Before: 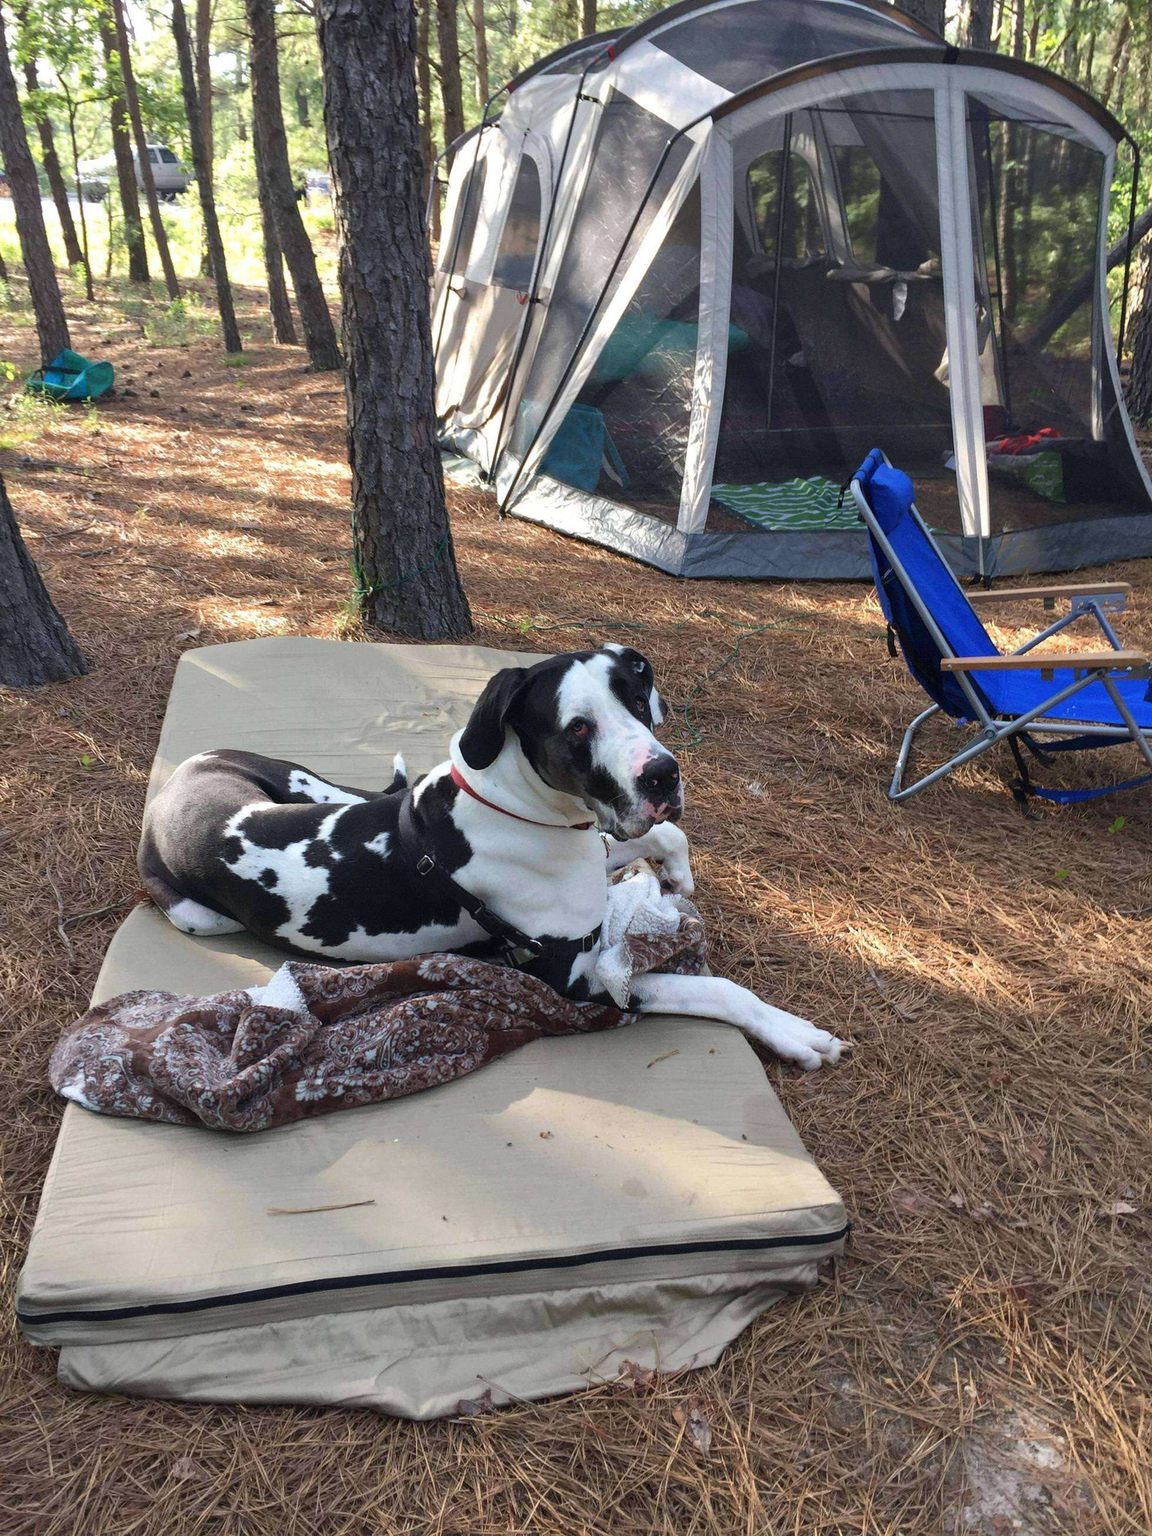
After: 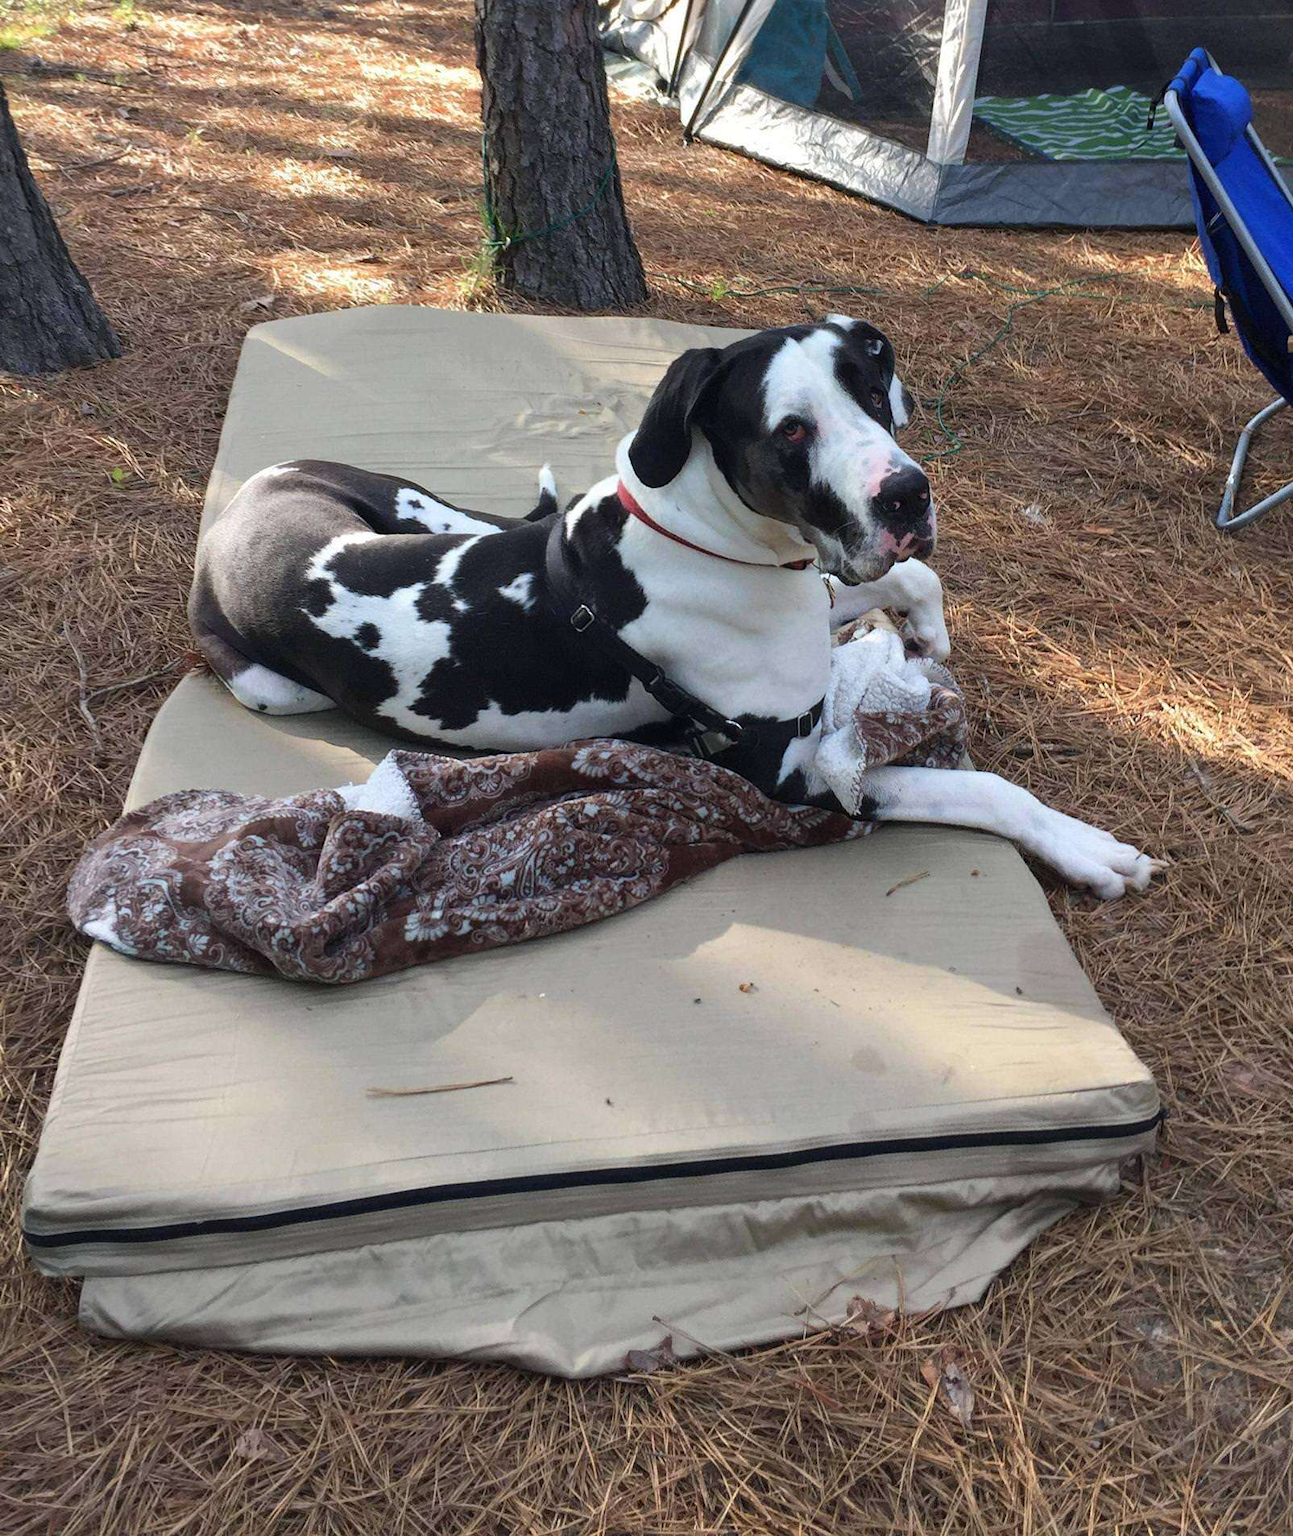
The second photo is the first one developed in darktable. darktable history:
crop: top 26.955%, right 17.963%
